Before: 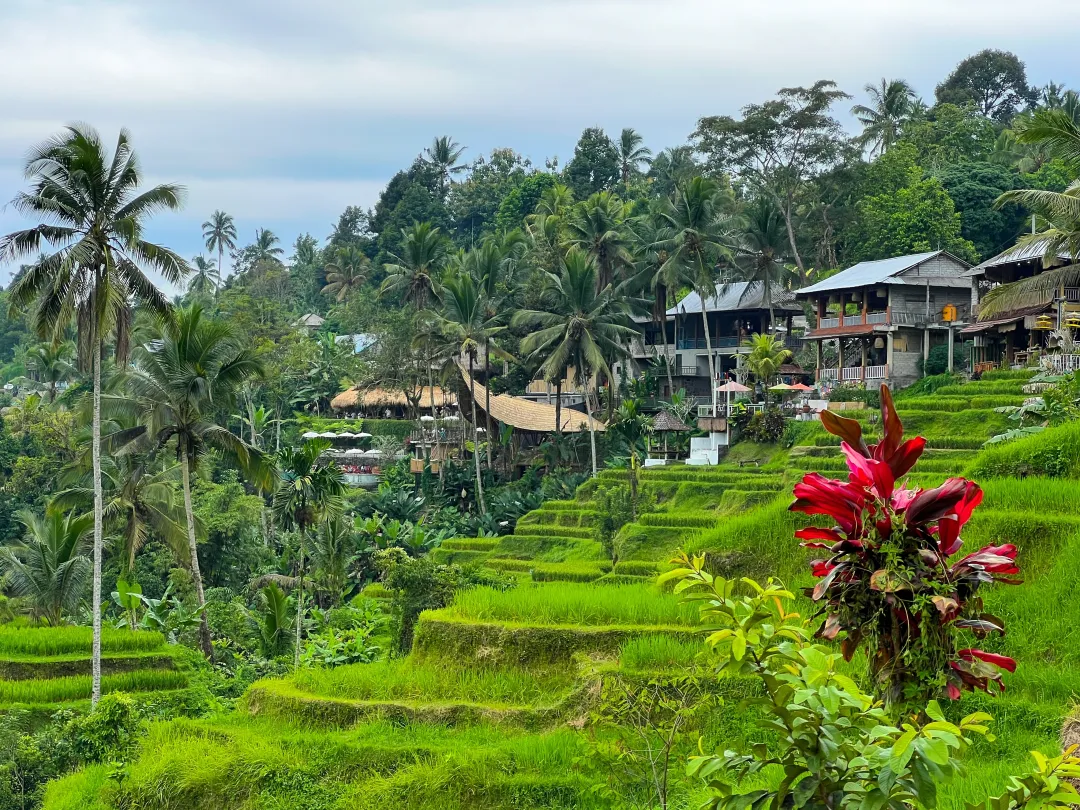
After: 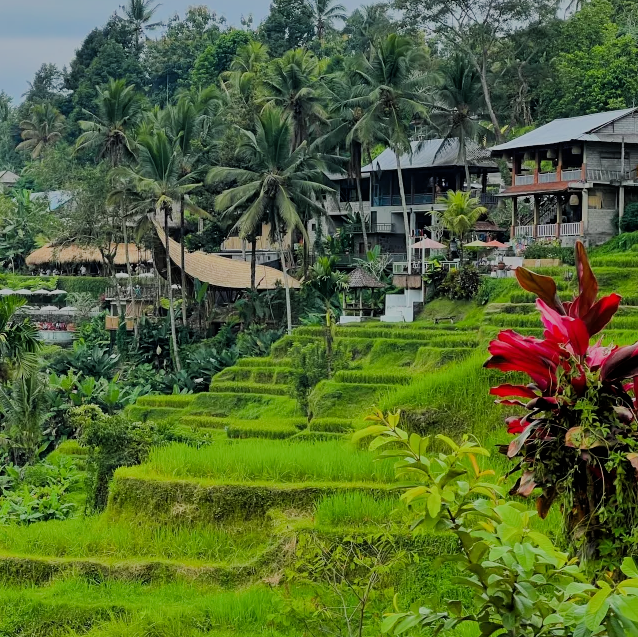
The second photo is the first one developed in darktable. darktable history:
shadows and highlights: shadows 25, white point adjustment -3, highlights -30
filmic rgb: black relative exposure -6.82 EV, white relative exposure 5.89 EV, hardness 2.71
crop and rotate: left 28.256%, top 17.734%, right 12.656%, bottom 3.573%
tone equalizer: -8 EV -0.55 EV
